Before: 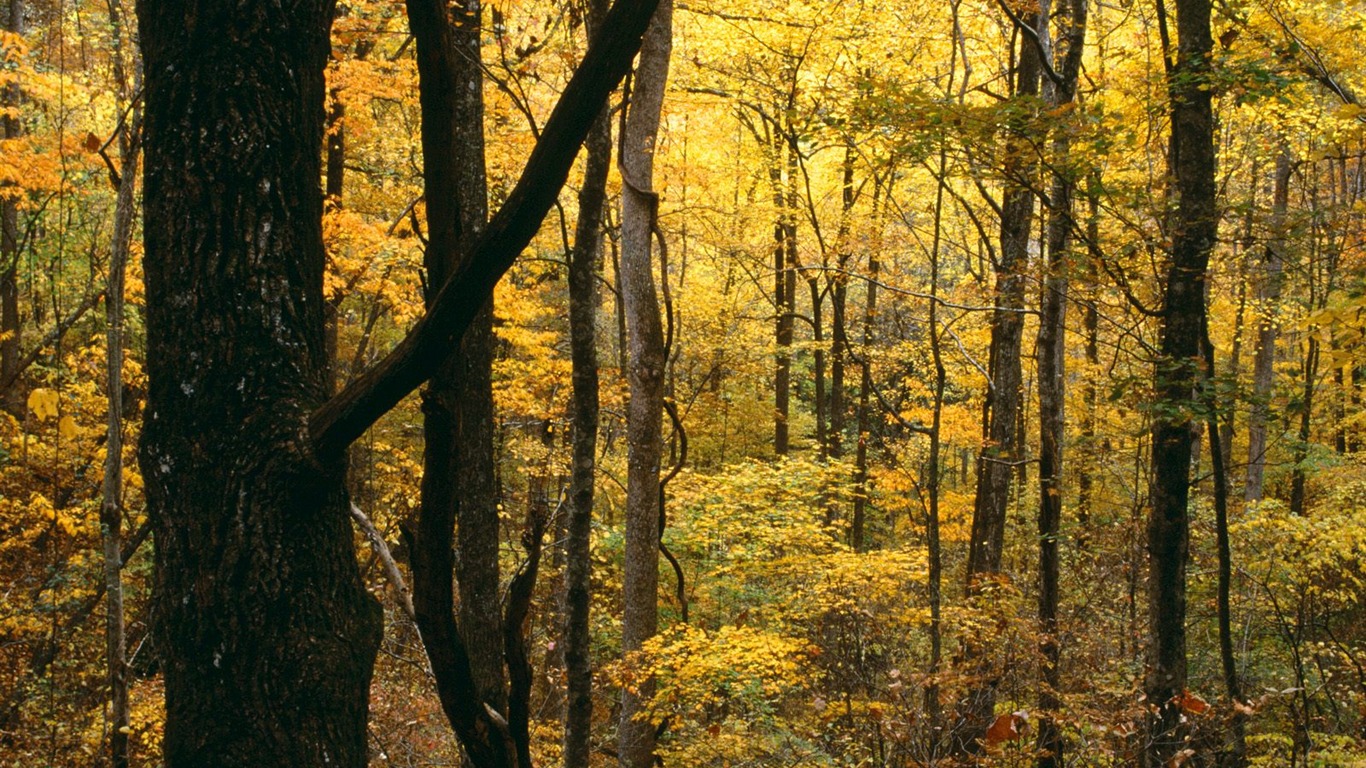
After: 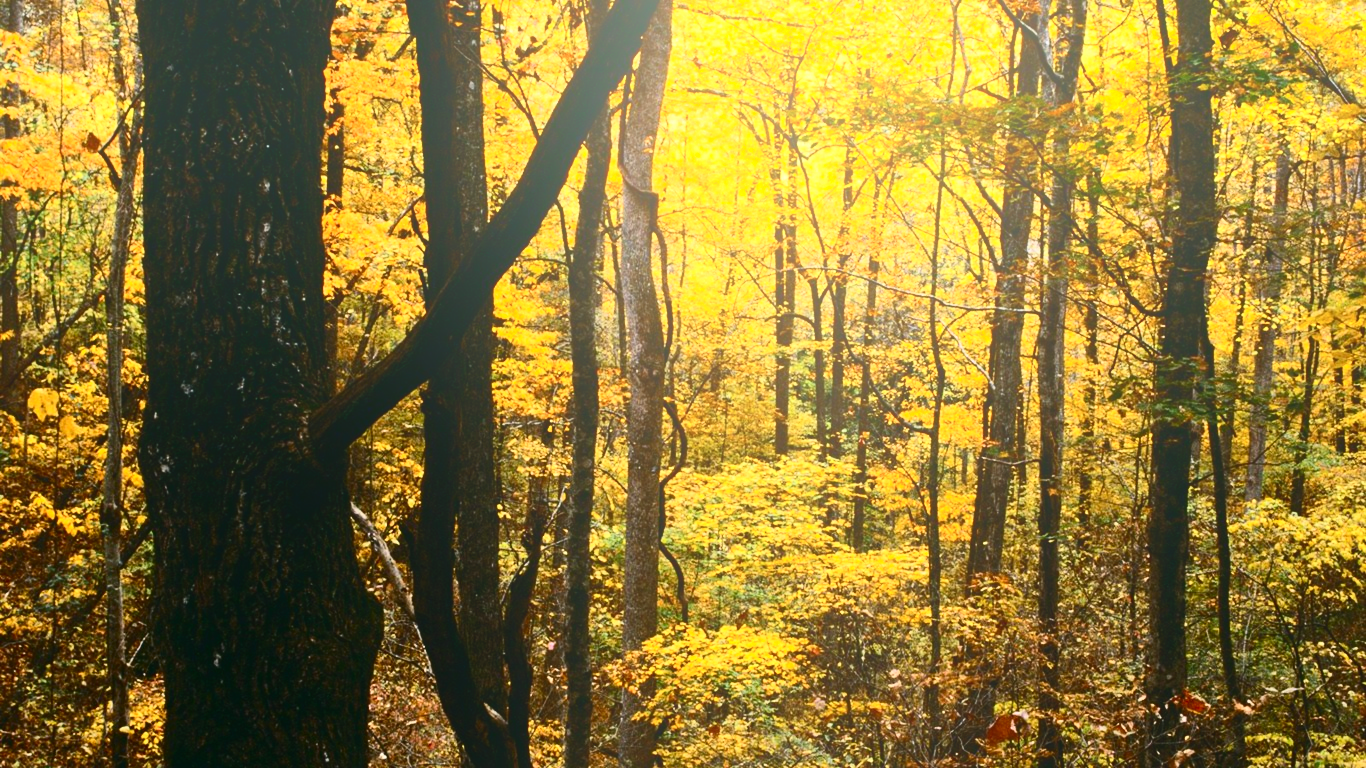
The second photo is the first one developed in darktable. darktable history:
contrast brightness saturation: contrast 0.4, brightness 0.1, saturation 0.21
white balance: emerald 1
bloom: size 38%, threshold 95%, strength 30%
exposure: exposure 0.081 EV, compensate highlight preservation false
